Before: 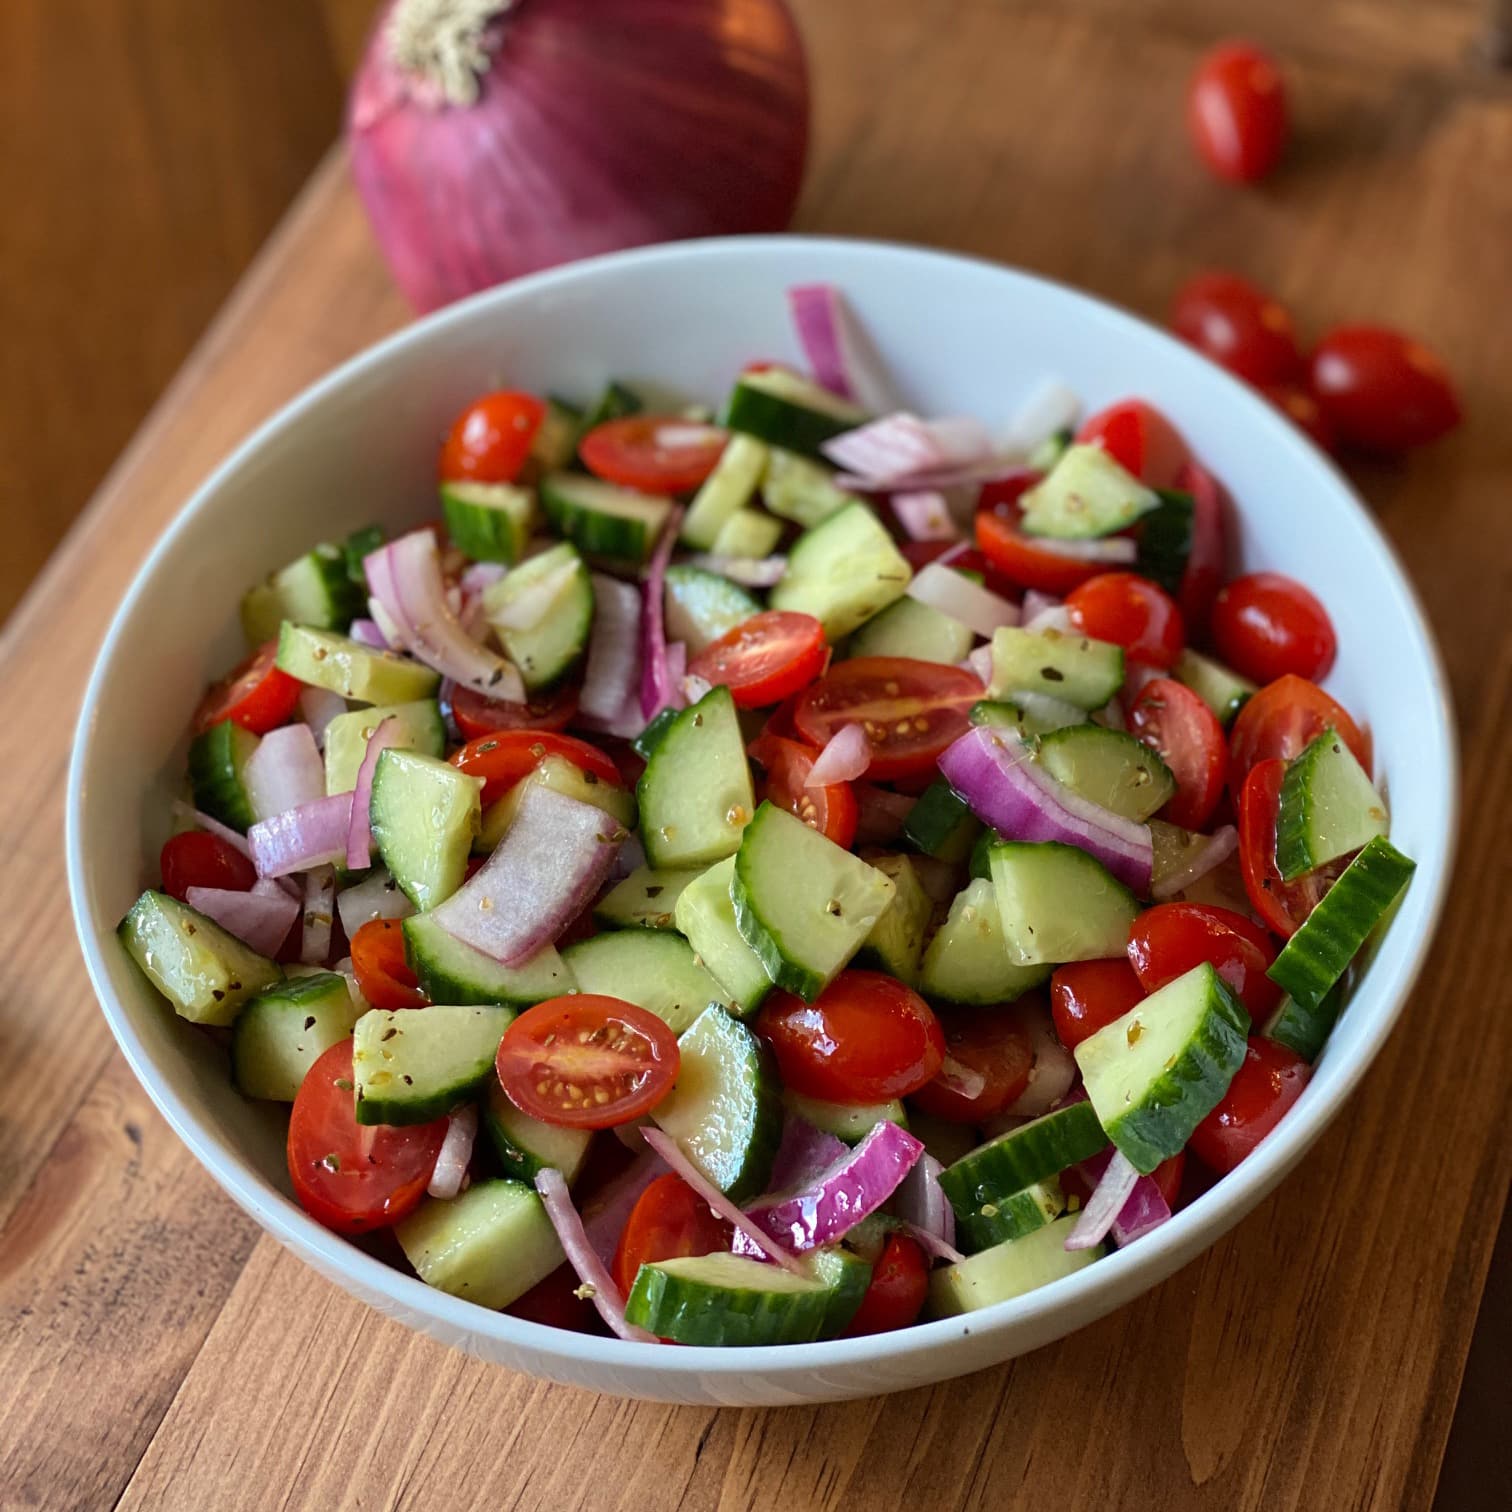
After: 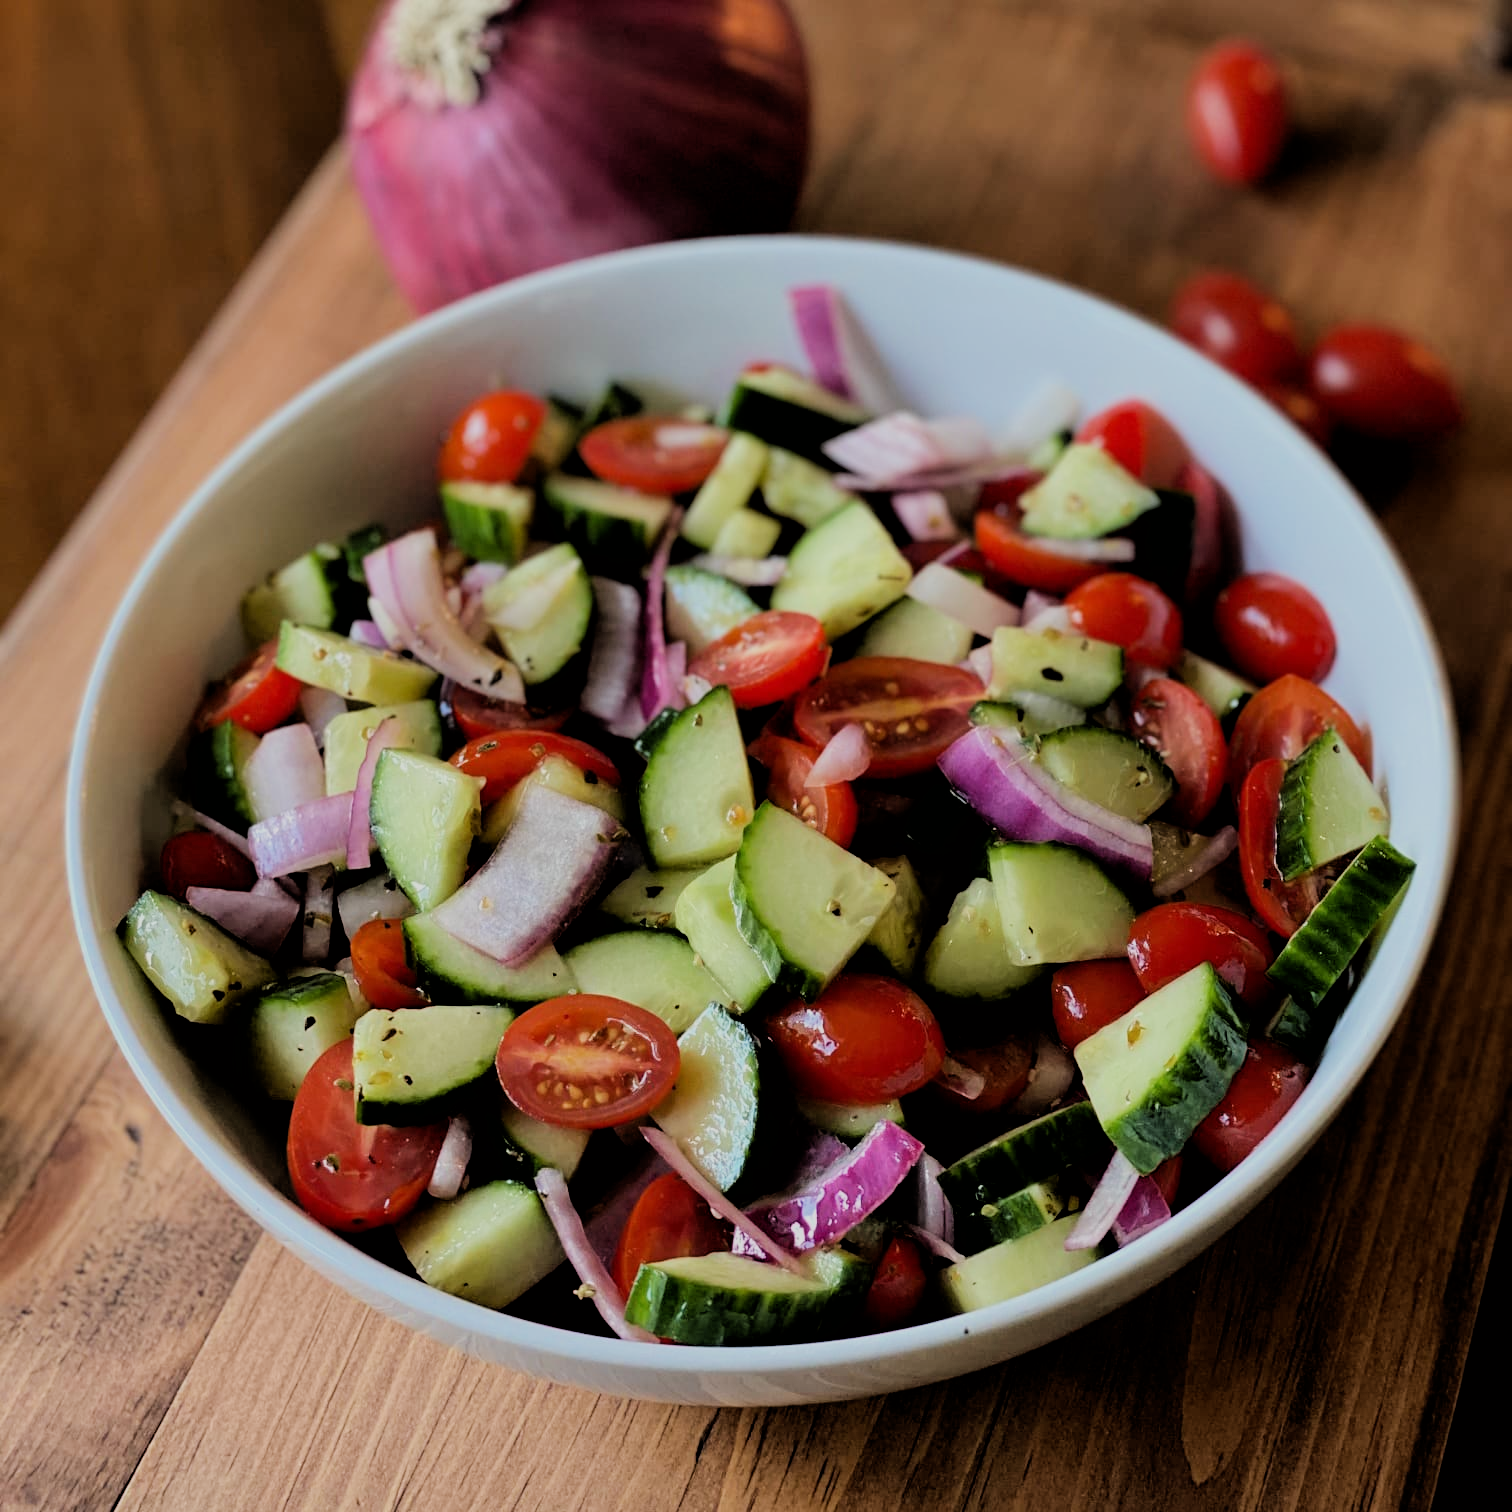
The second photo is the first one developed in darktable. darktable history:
filmic rgb: black relative exposure -2.98 EV, white relative exposure 4.56 EV, hardness 1.69, contrast 1.238
